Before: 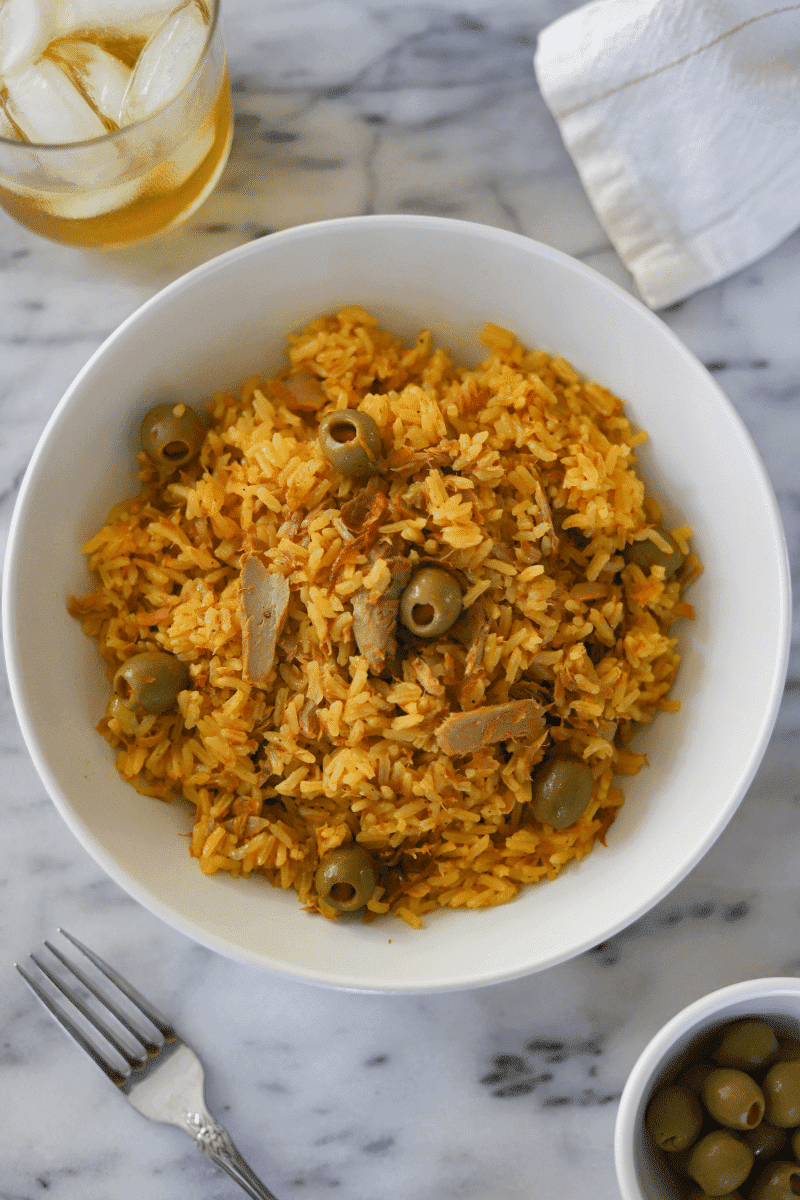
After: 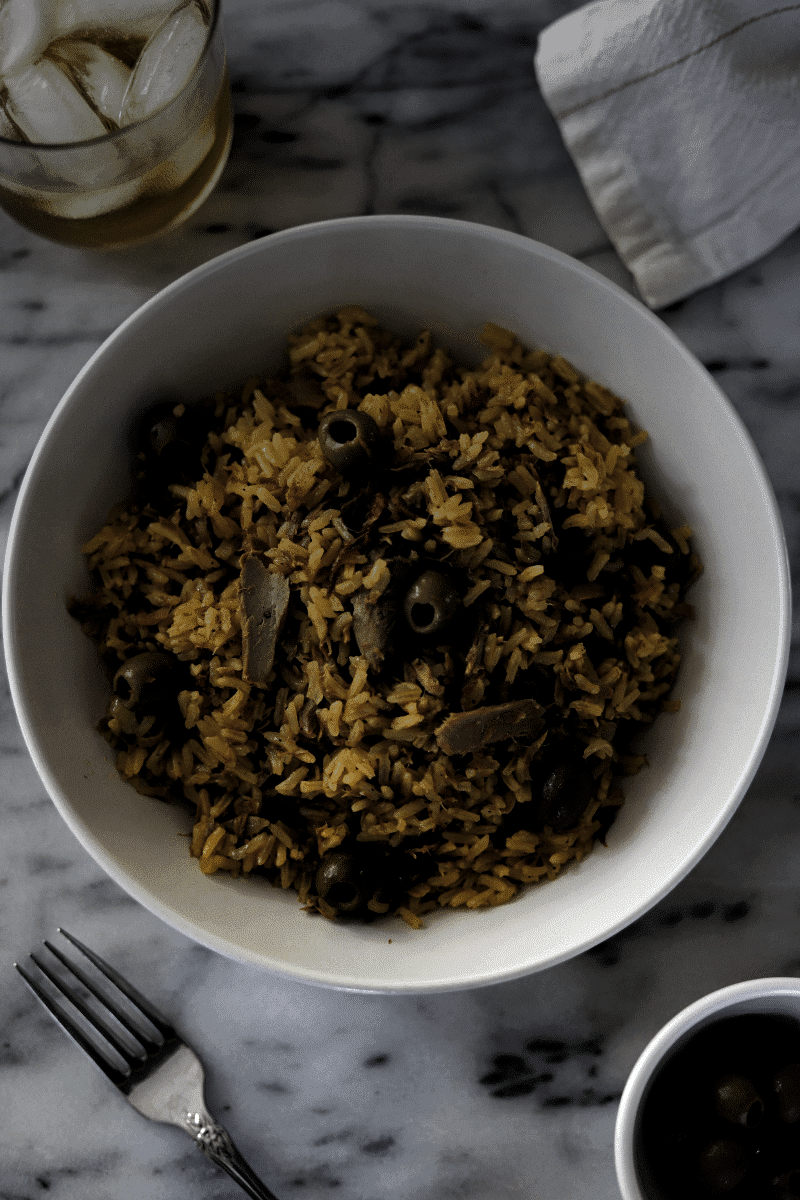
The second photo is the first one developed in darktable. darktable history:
levels: mode automatic, black 8.58%, gray 59.42%, levels [0, 0.445, 1]
graduated density: on, module defaults
